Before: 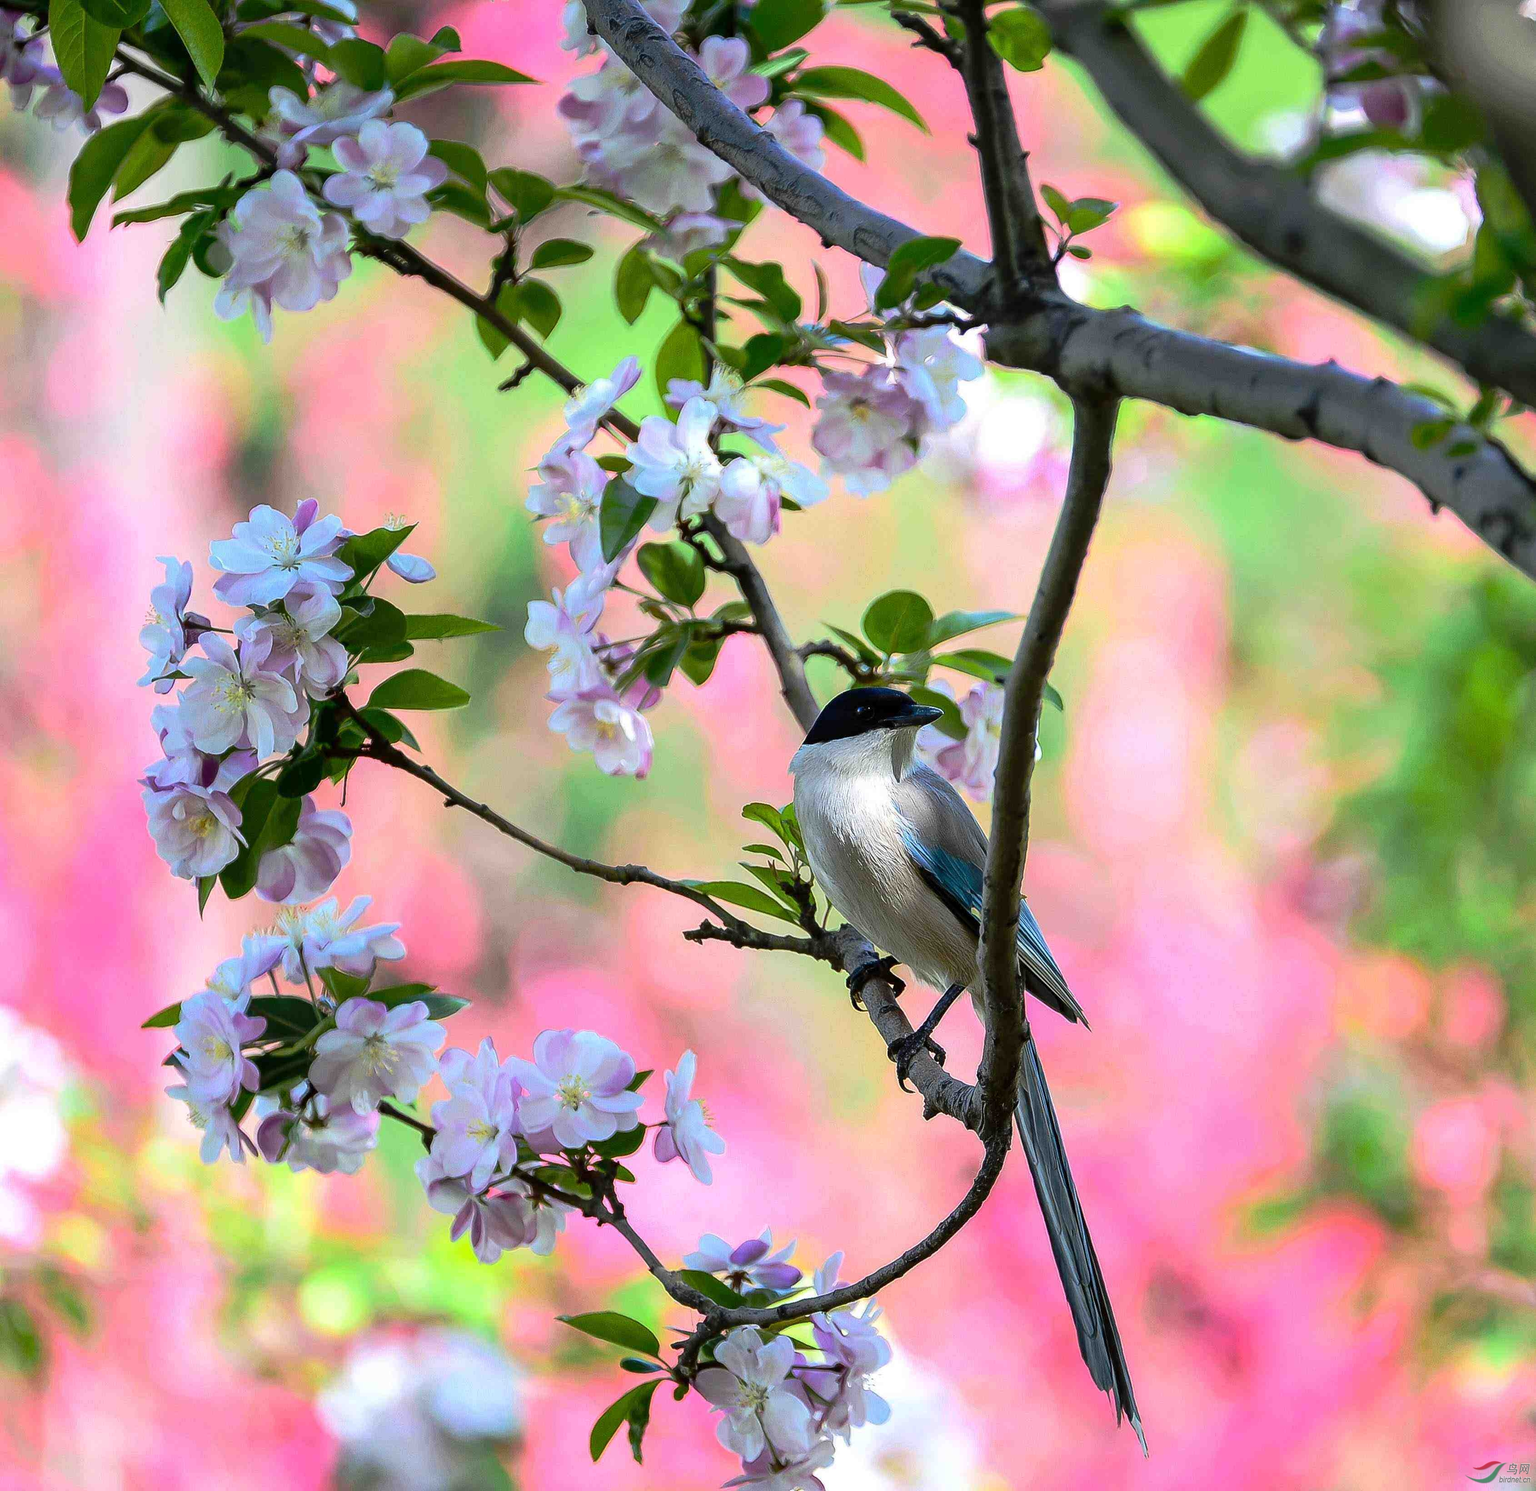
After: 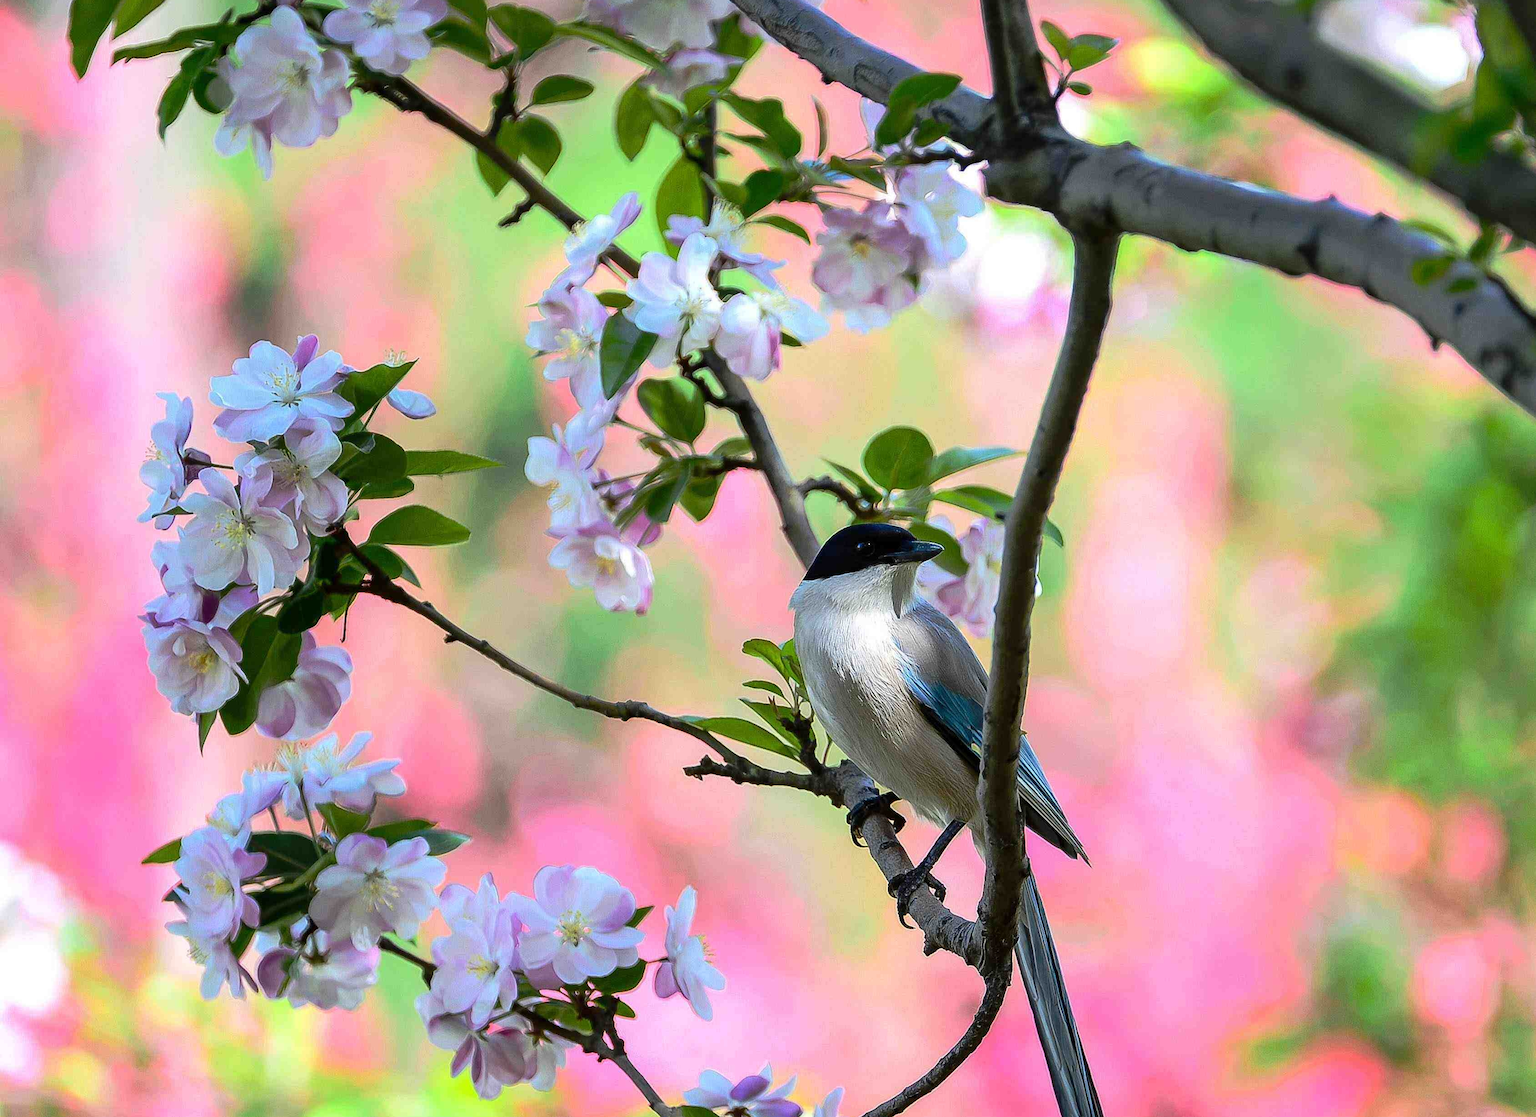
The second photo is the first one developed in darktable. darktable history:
crop: top 11.032%, bottom 13.941%
